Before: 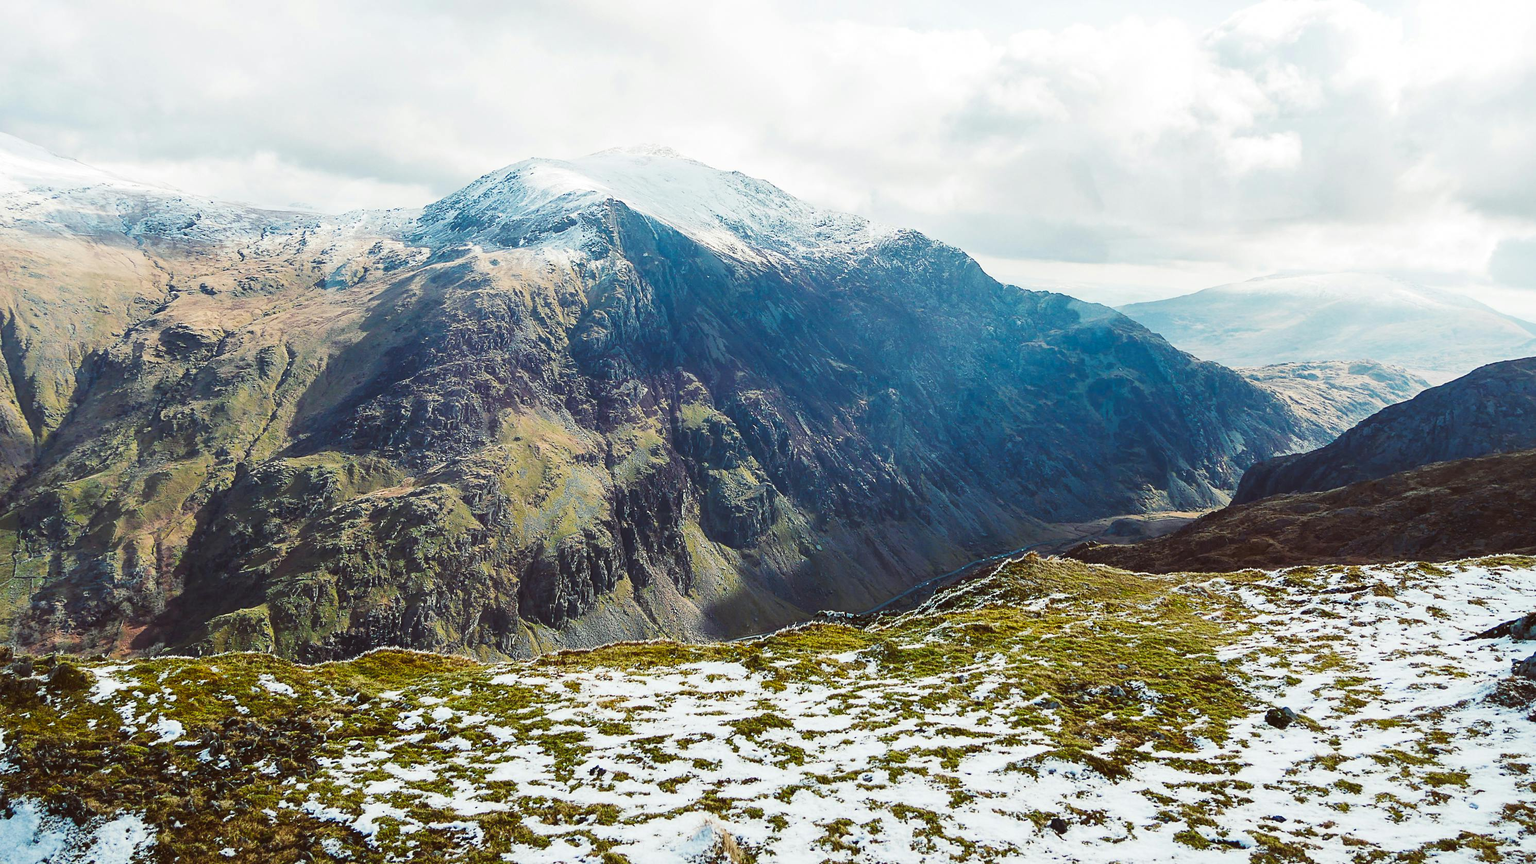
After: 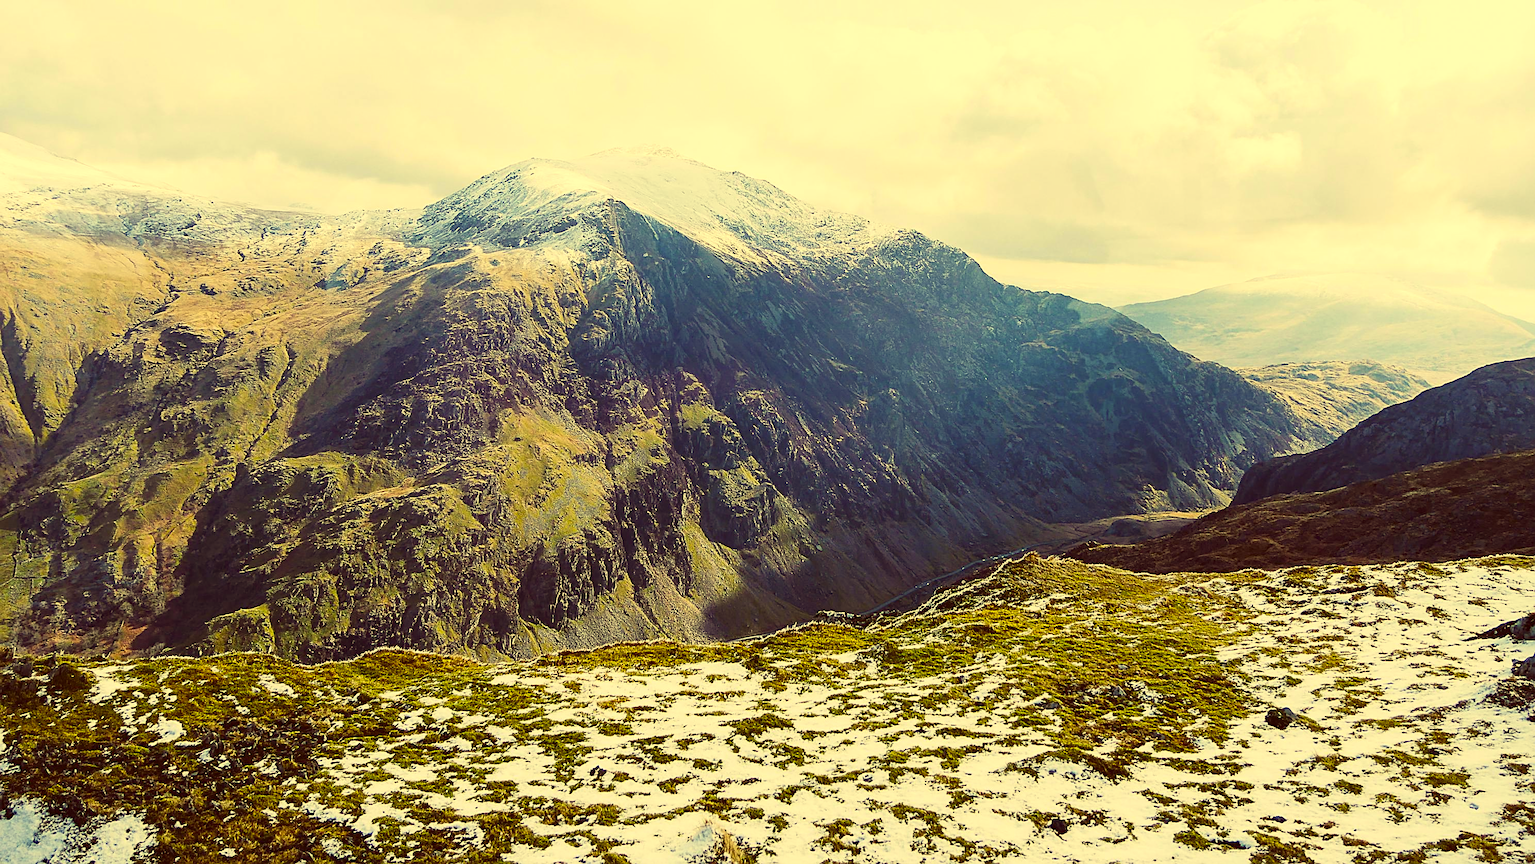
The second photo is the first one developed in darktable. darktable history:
color correction: highlights a* -0.356, highlights b* 39.89, shadows a* 9.46, shadows b* -0.602
shadows and highlights: shadows -29.24, highlights 30.3
sharpen: amount 0.489
haze removal: compatibility mode true, adaptive false
